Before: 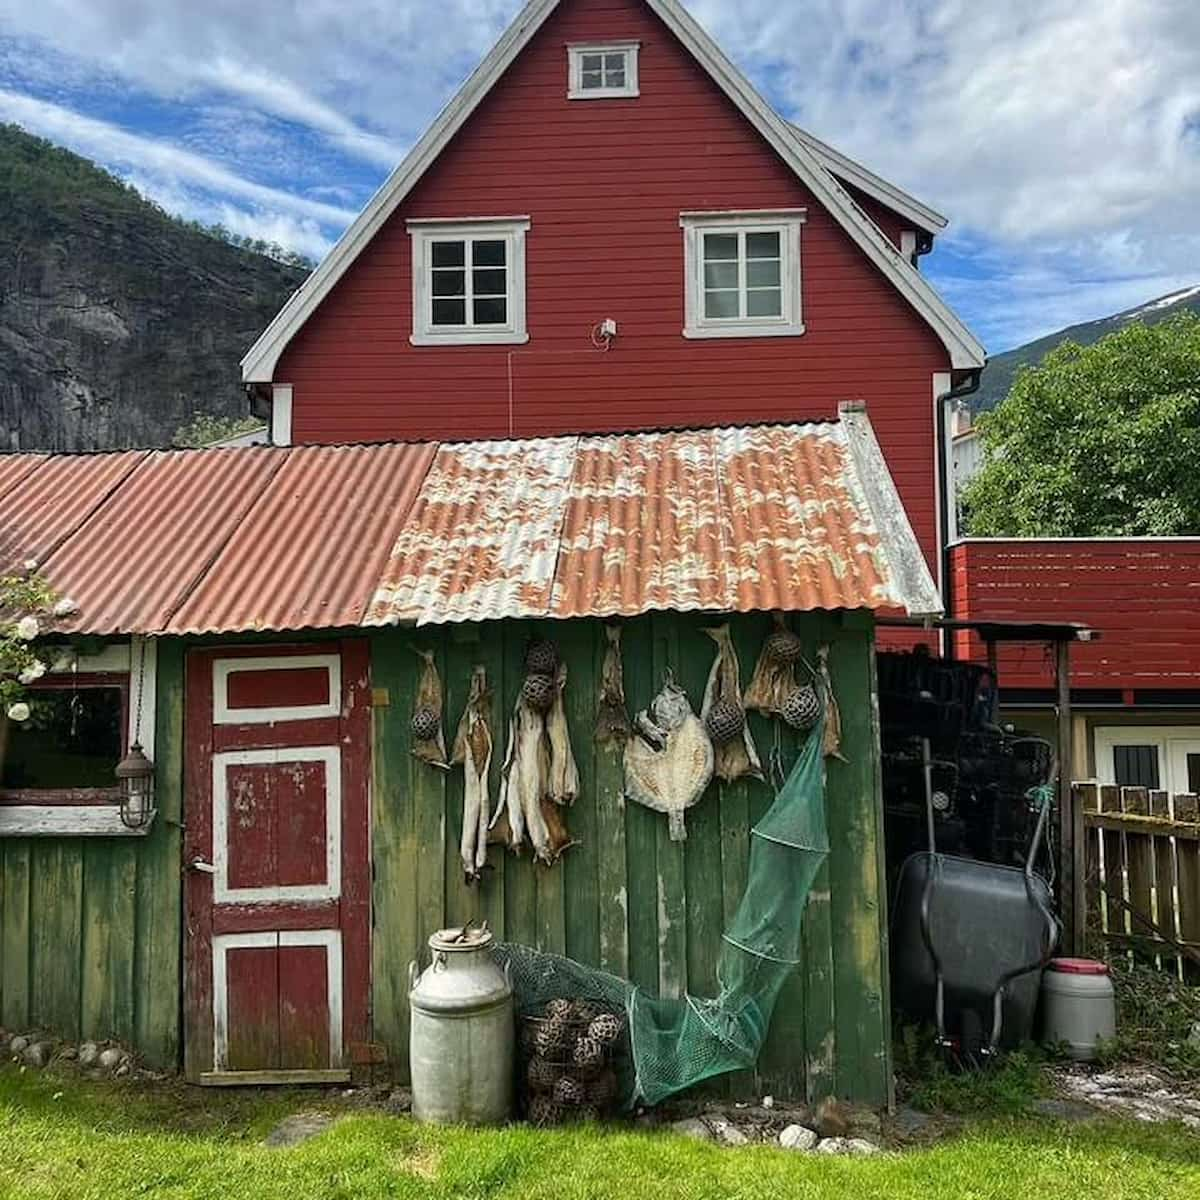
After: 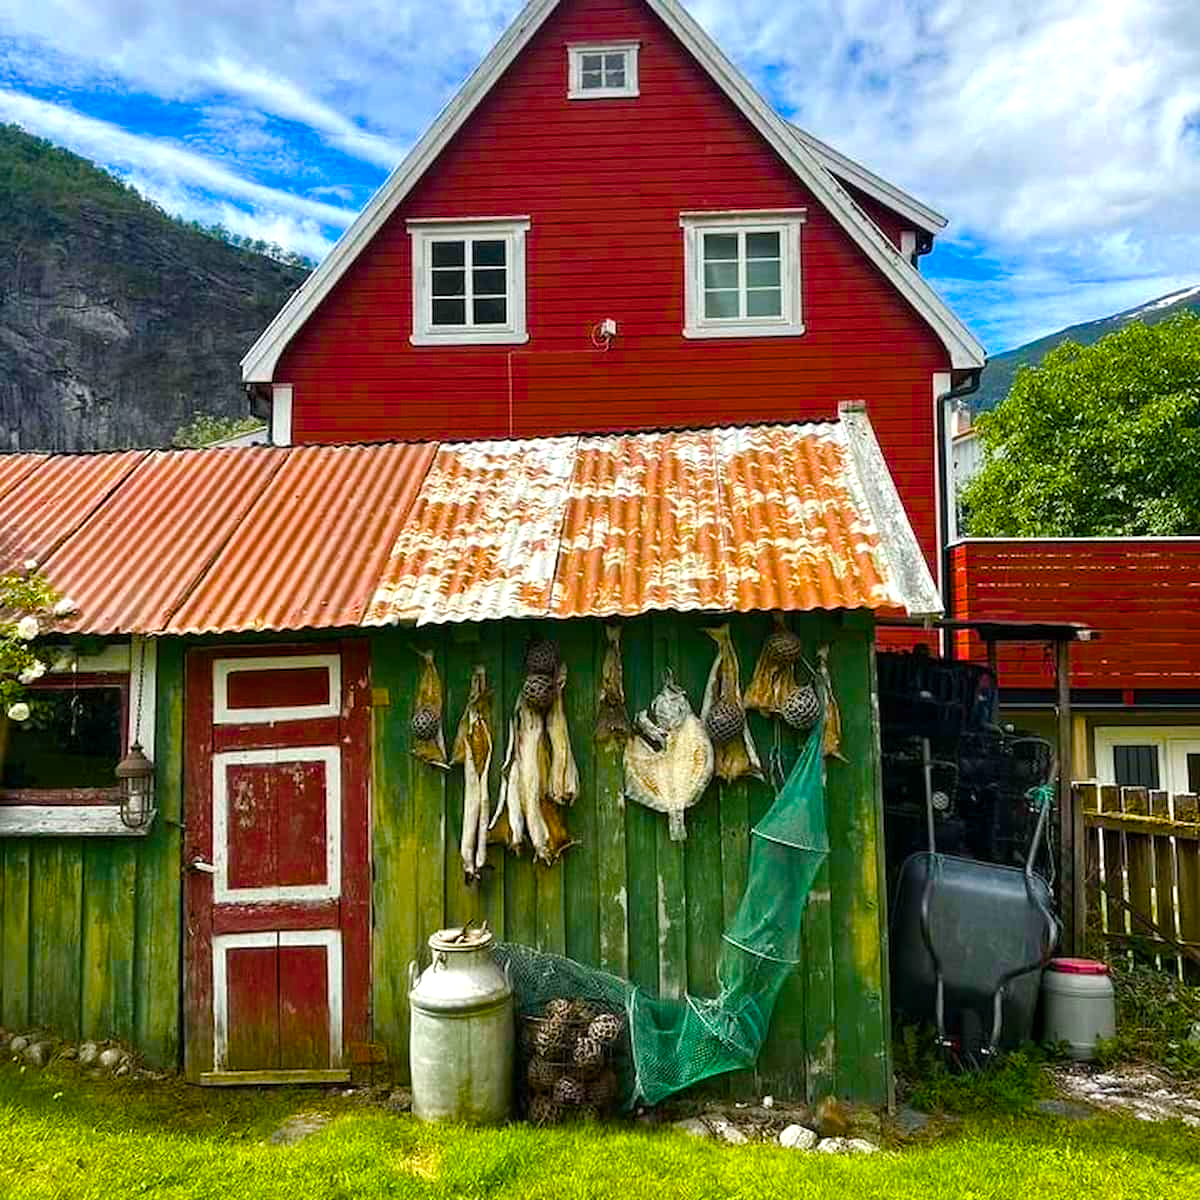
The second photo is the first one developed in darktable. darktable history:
contrast brightness saturation: saturation -0.1
color balance rgb: linear chroma grading › shadows 10%, linear chroma grading › highlights 10%, linear chroma grading › global chroma 15%, linear chroma grading › mid-tones 15%, perceptual saturation grading › global saturation 40%, perceptual saturation grading › highlights -25%, perceptual saturation grading › mid-tones 35%, perceptual saturation grading › shadows 35%, perceptual brilliance grading › global brilliance 11.29%, global vibrance 11.29%
